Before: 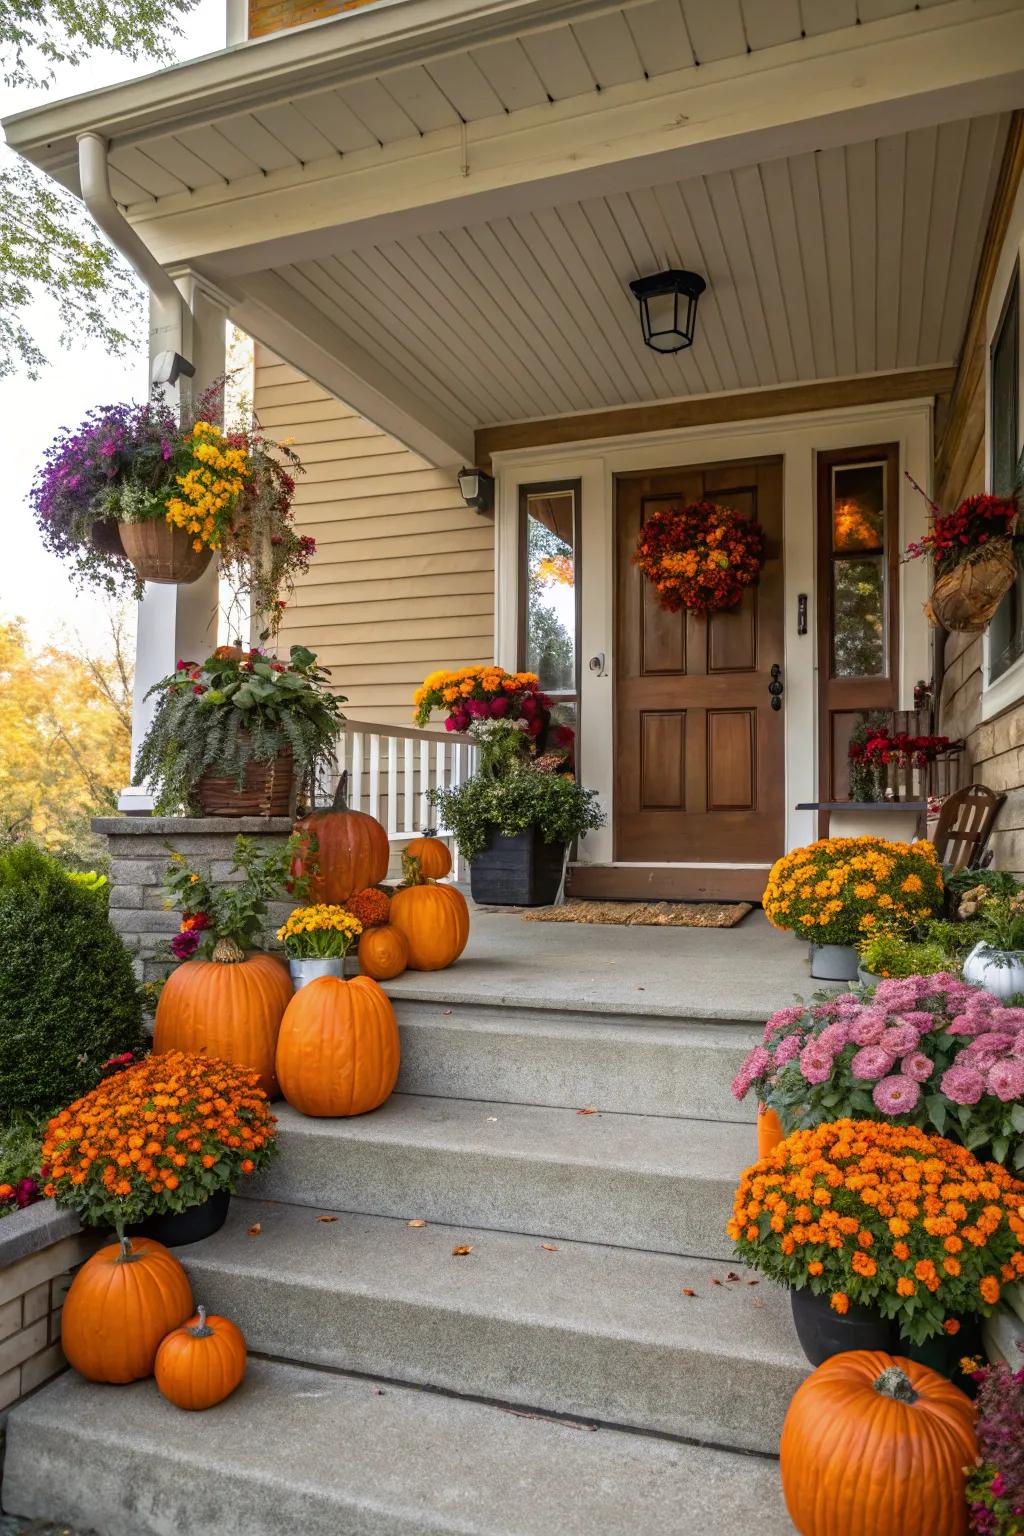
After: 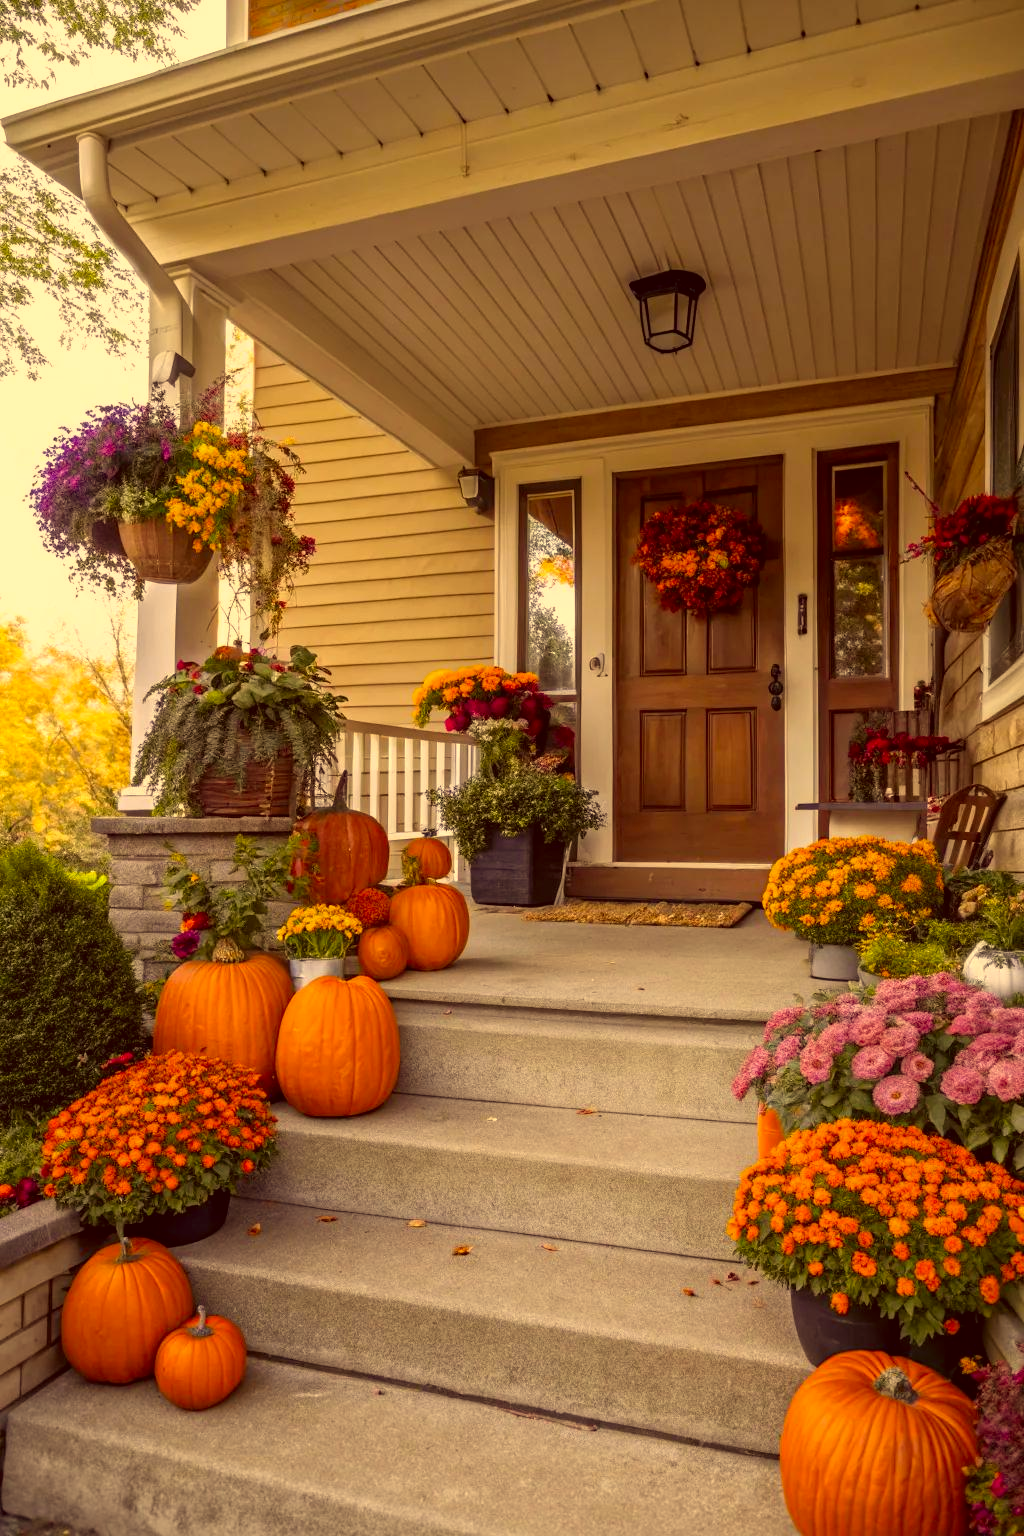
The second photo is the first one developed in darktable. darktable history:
color correction: highlights a* 9.61, highlights b* 39.11, shadows a* 14.5, shadows b* 3.65
